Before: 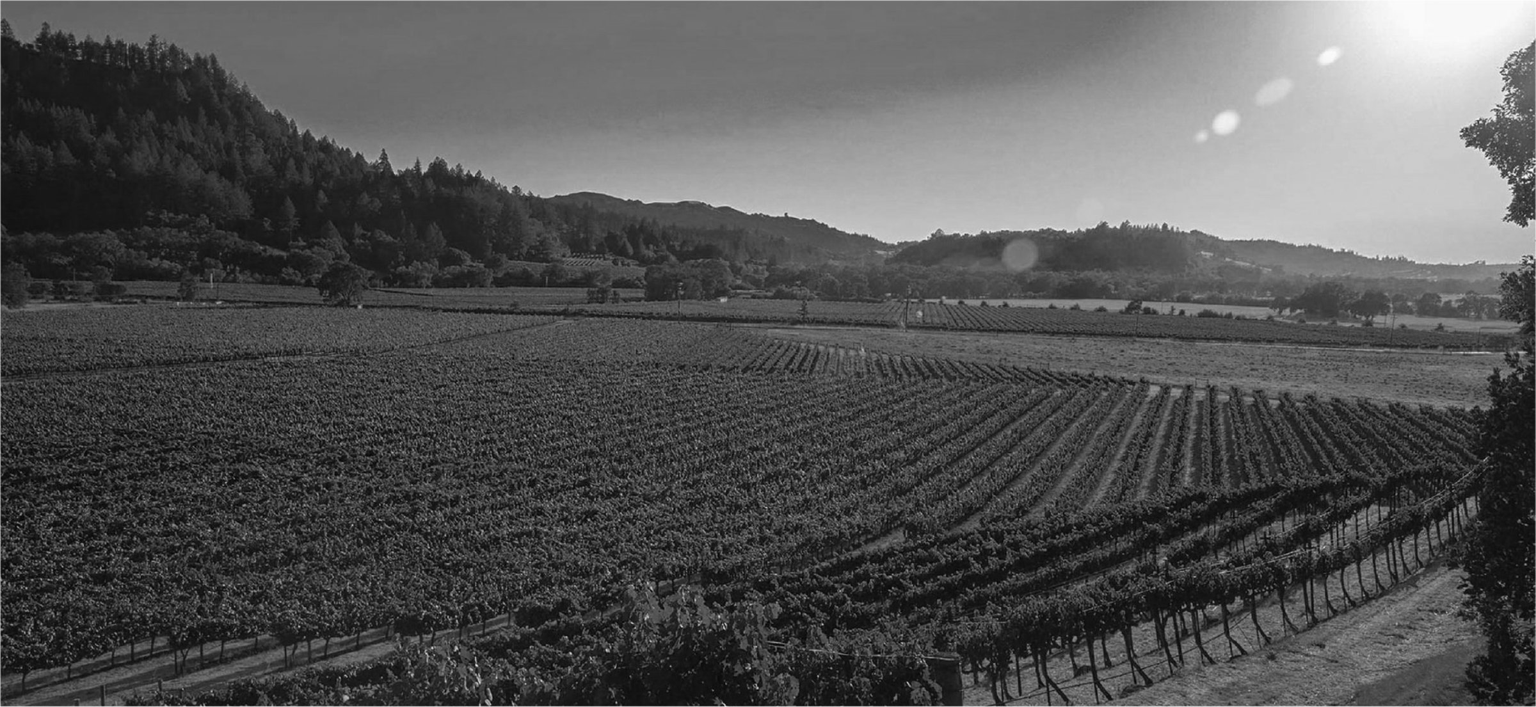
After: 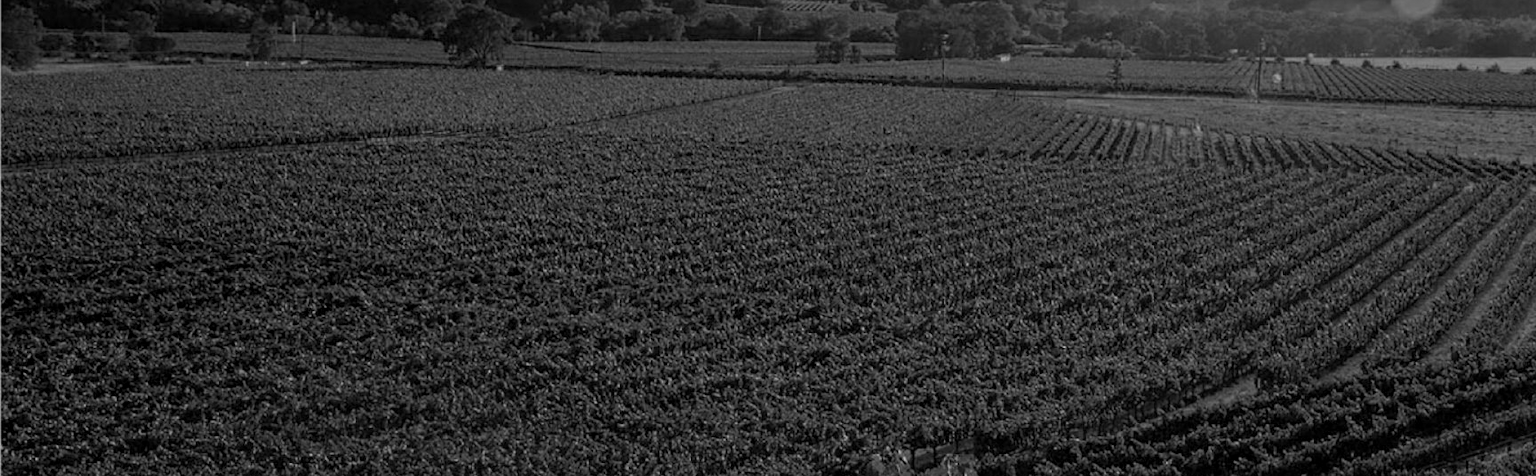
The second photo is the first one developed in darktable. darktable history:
crop: top 36.498%, right 27.964%, bottom 14.995%
exposure: black level correction 0.006, exposure -0.226 EV, compensate highlight preservation false
